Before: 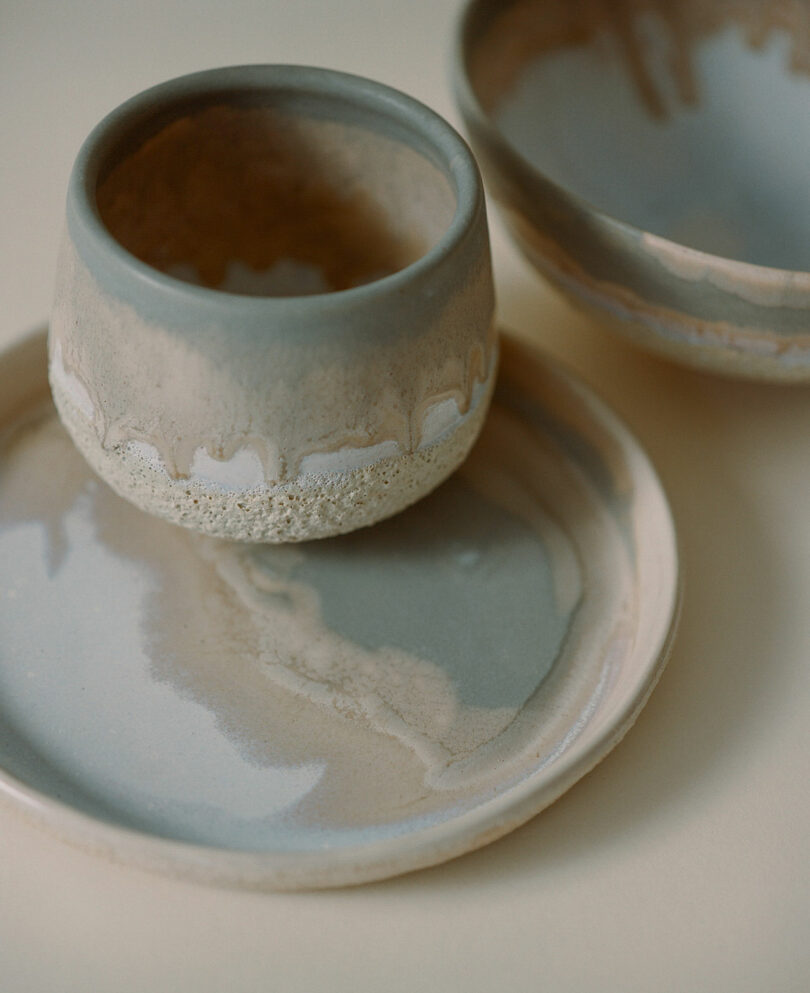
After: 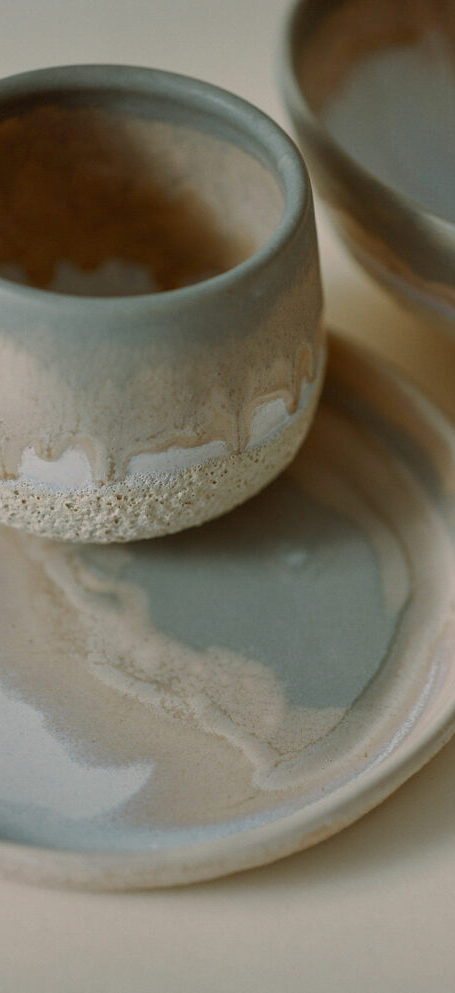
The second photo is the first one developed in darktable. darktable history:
crop: left 21.356%, right 22.411%
shadows and highlights: radius 130.96, soften with gaussian
